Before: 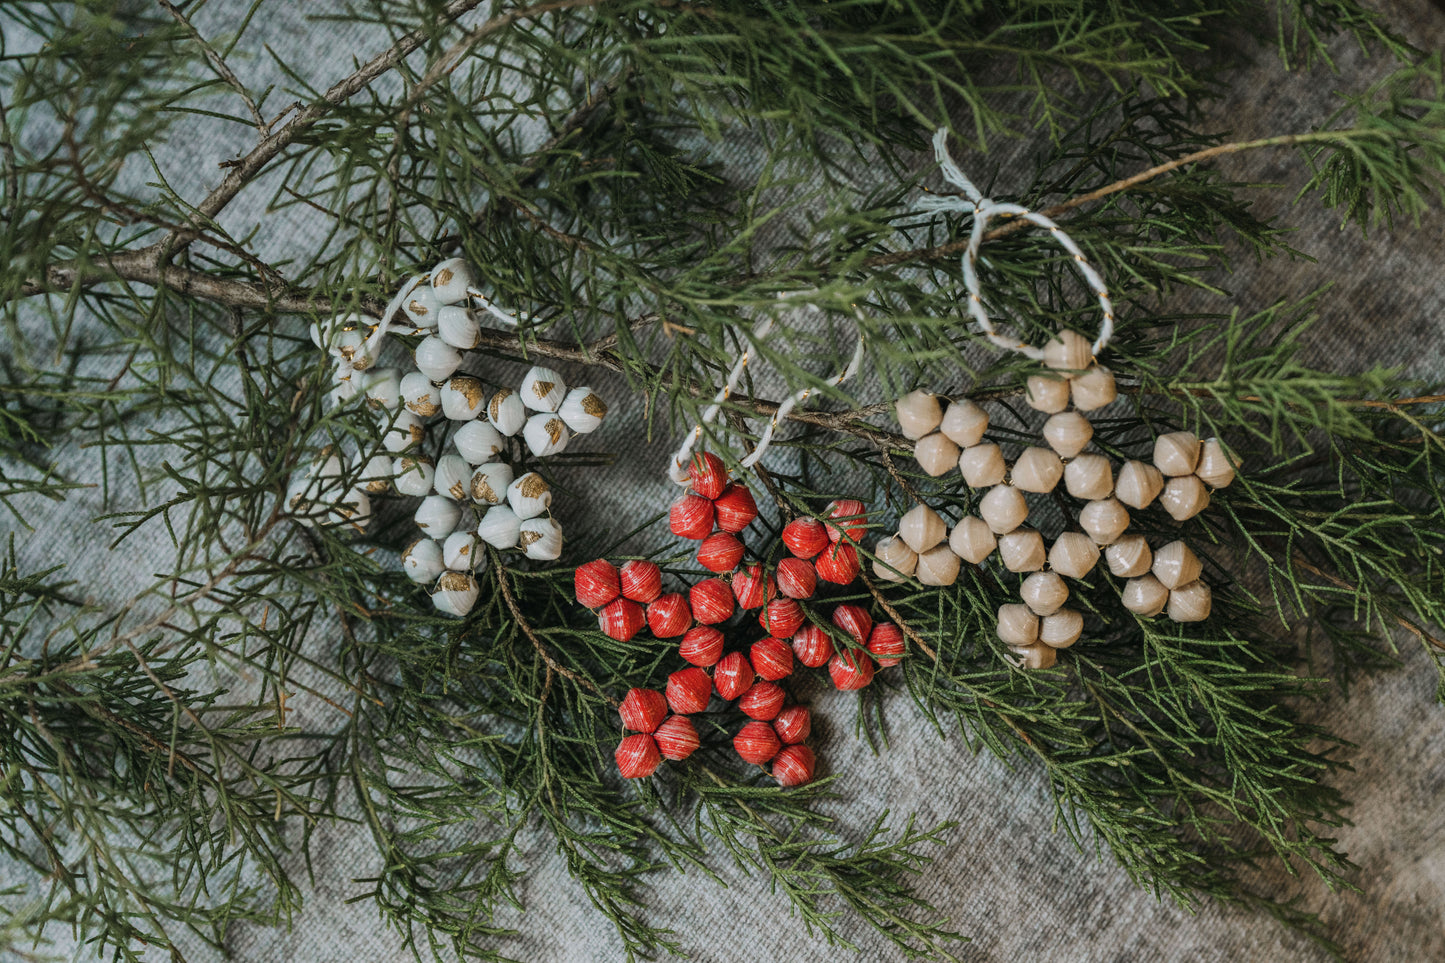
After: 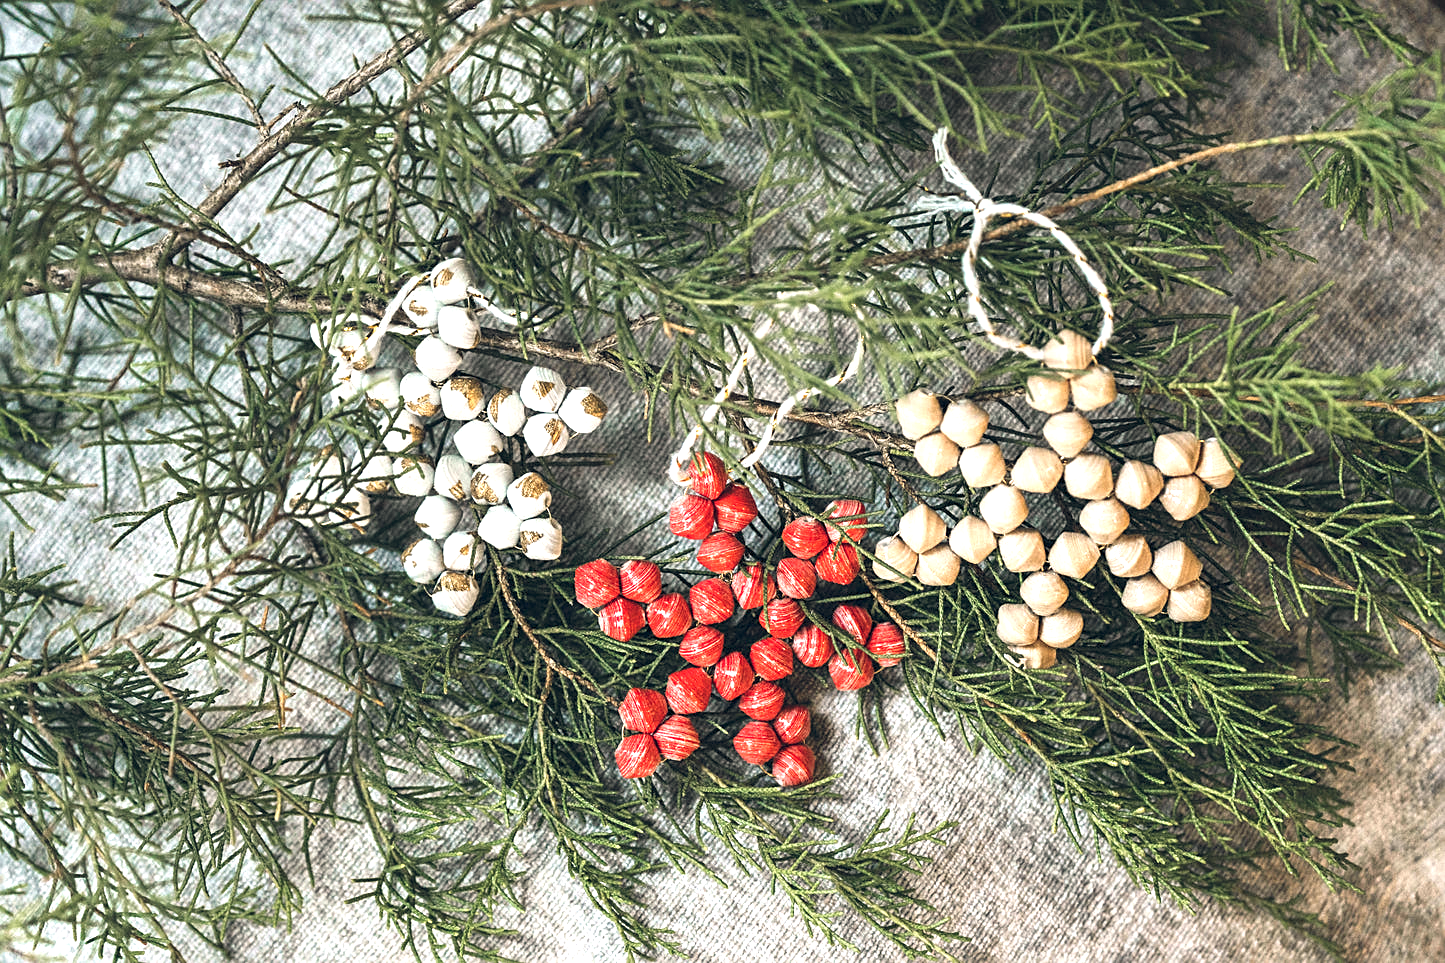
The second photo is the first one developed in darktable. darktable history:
color balance rgb: shadows lift › hue 87.51°, highlights gain › chroma 1.62%, highlights gain › hue 55.1°, global offset › chroma 0.1%, global offset › hue 253.66°, linear chroma grading › global chroma 0.5%
sharpen: on, module defaults
exposure: black level correction 0, exposure 1.45 EV, compensate exposure bias true, compensate highlight preservation false
